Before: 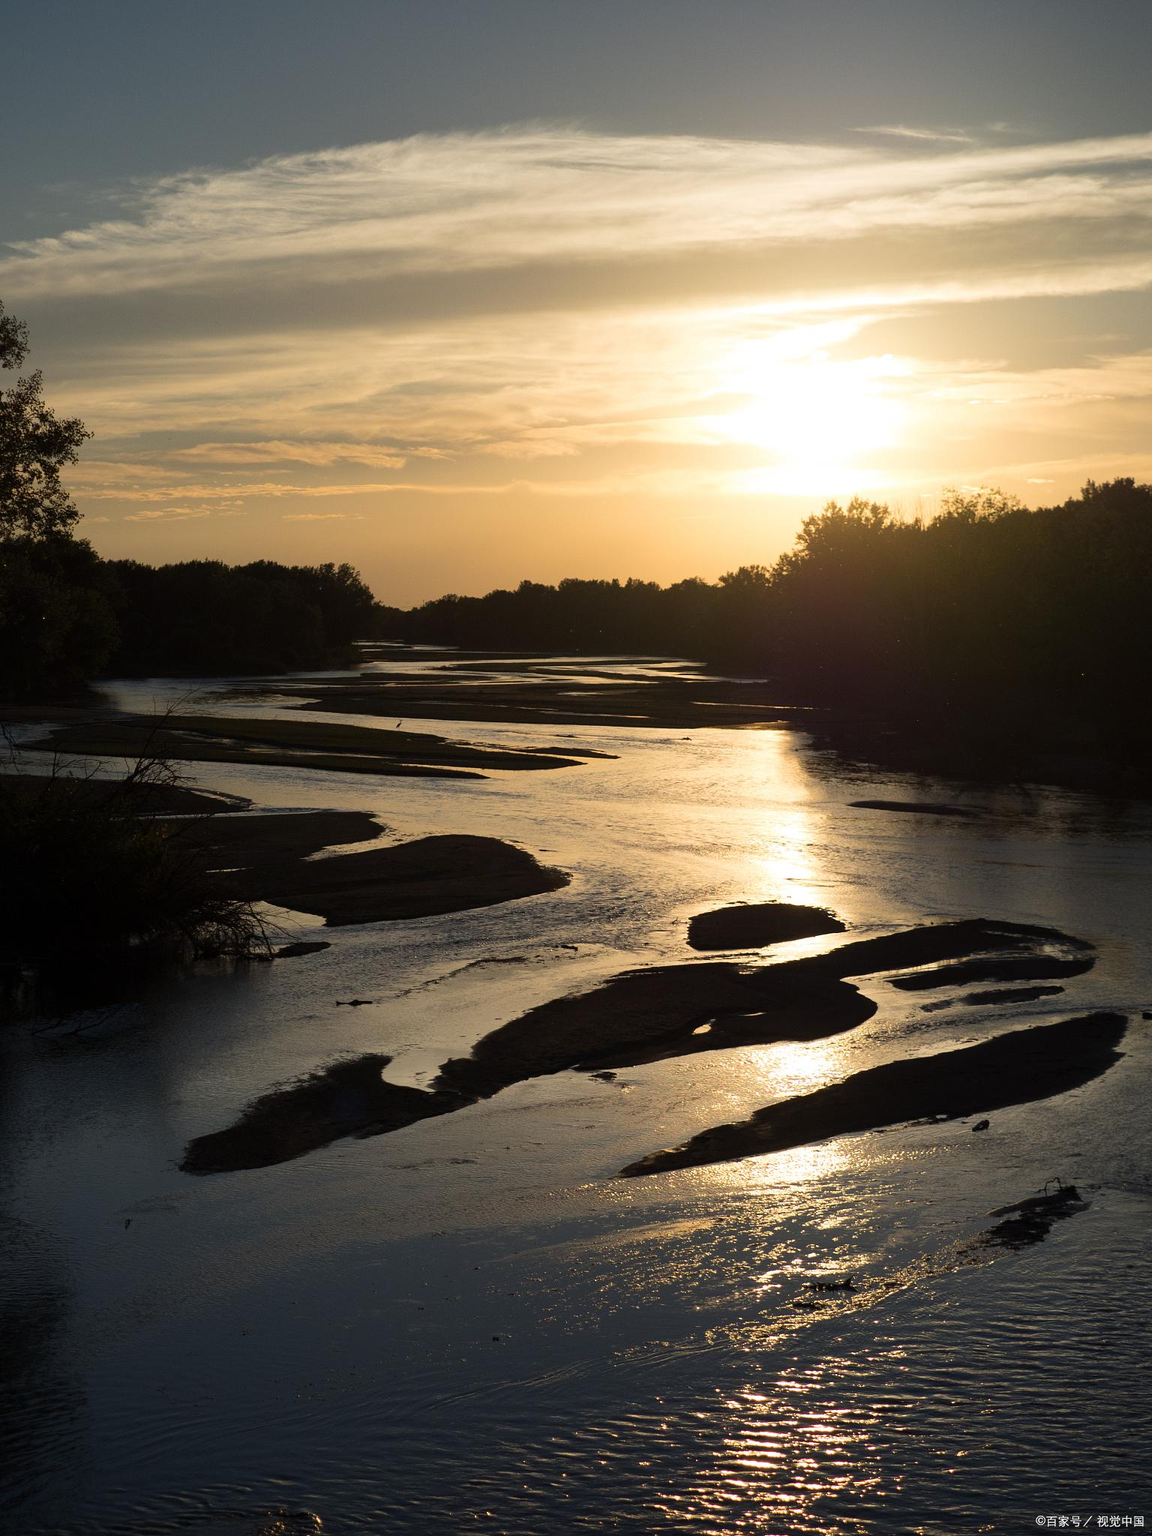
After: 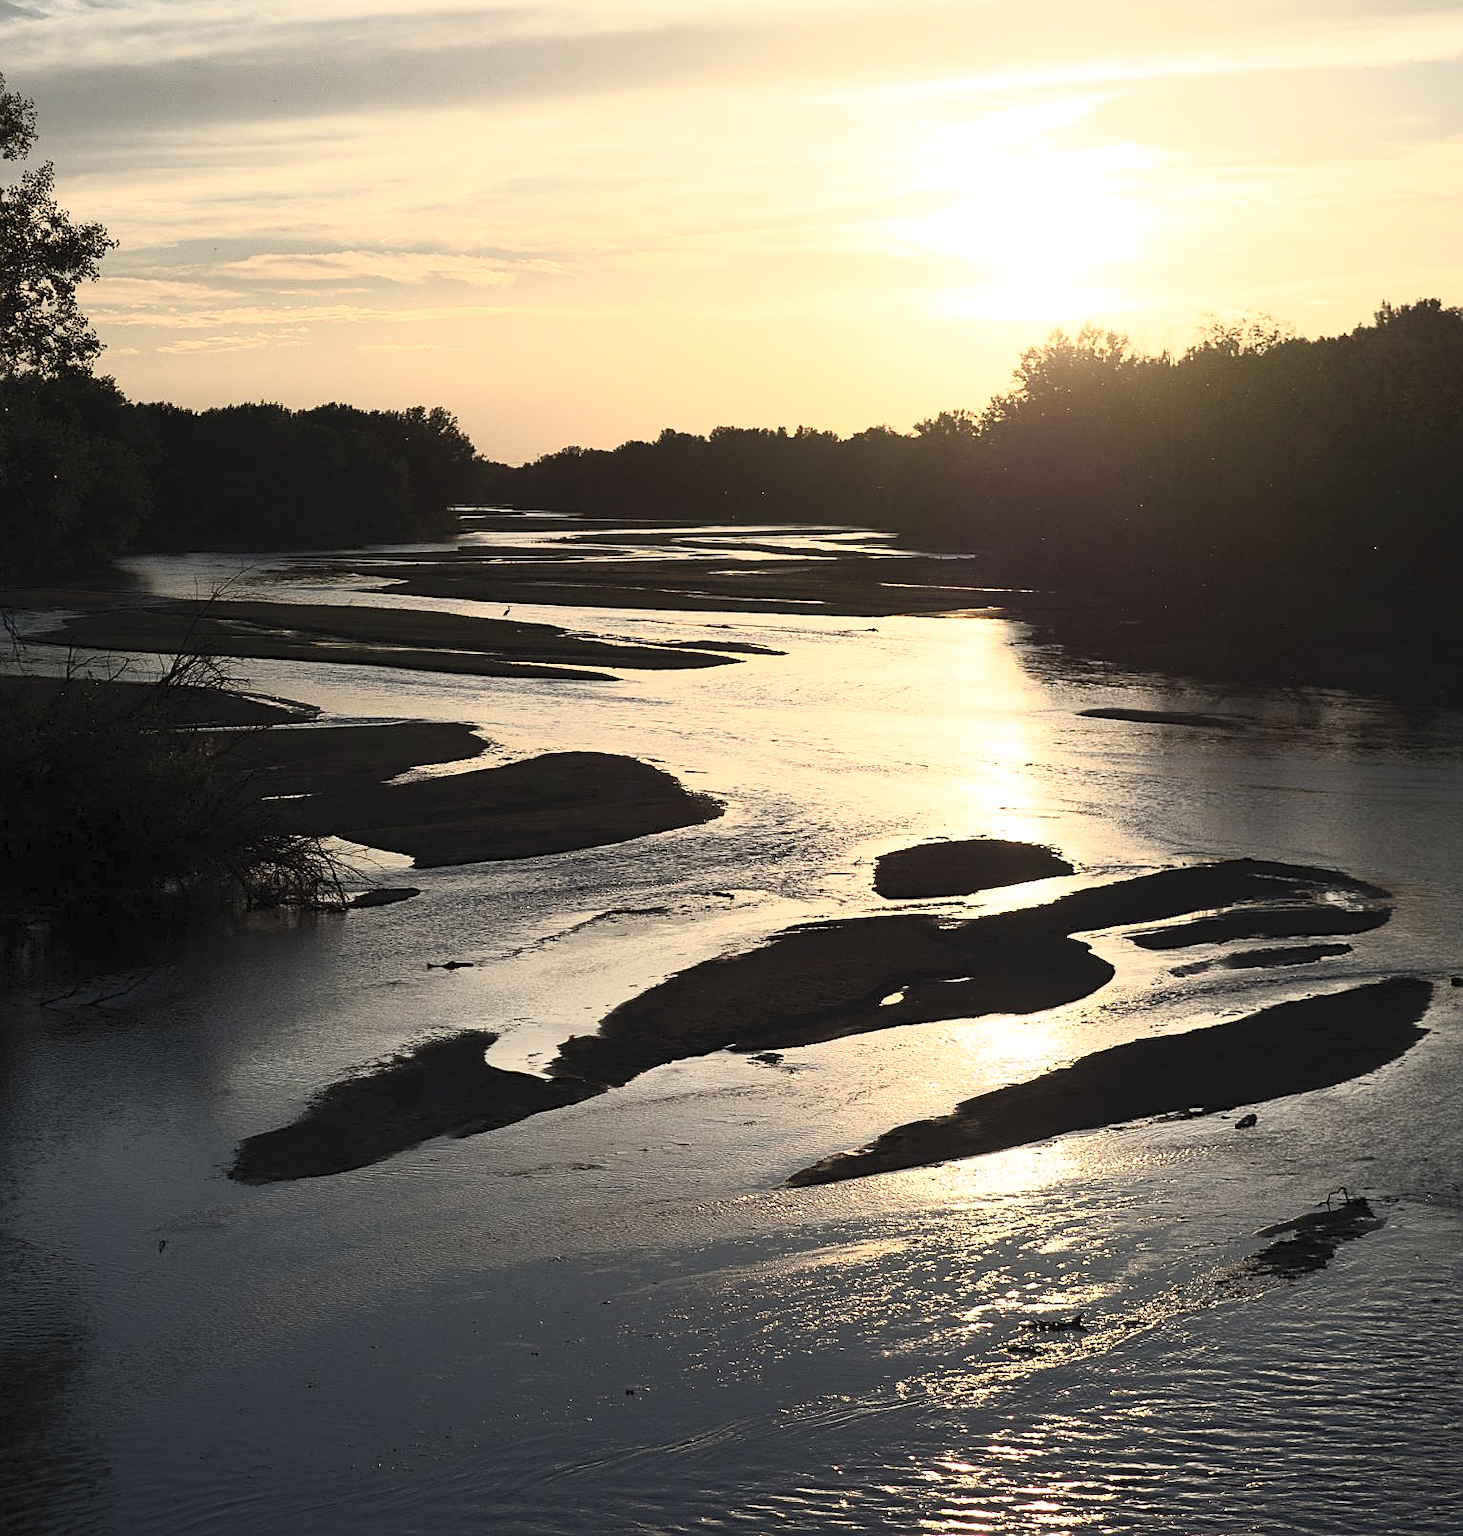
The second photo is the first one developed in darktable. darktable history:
crop and rotate: top 15.826%, bottom 5.455%
sharpen: on, module defaults
contrast brightness saturation: contrast 0.434, brightness 0.552, saturation -0.196
